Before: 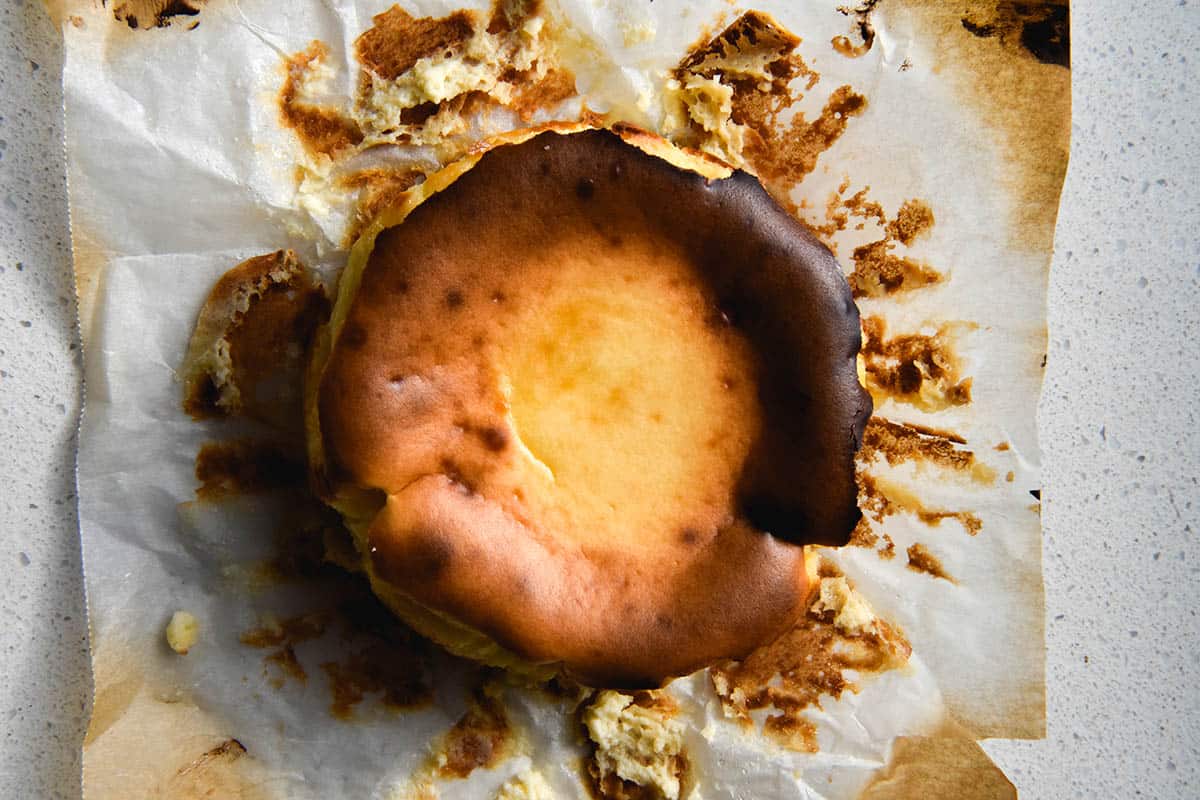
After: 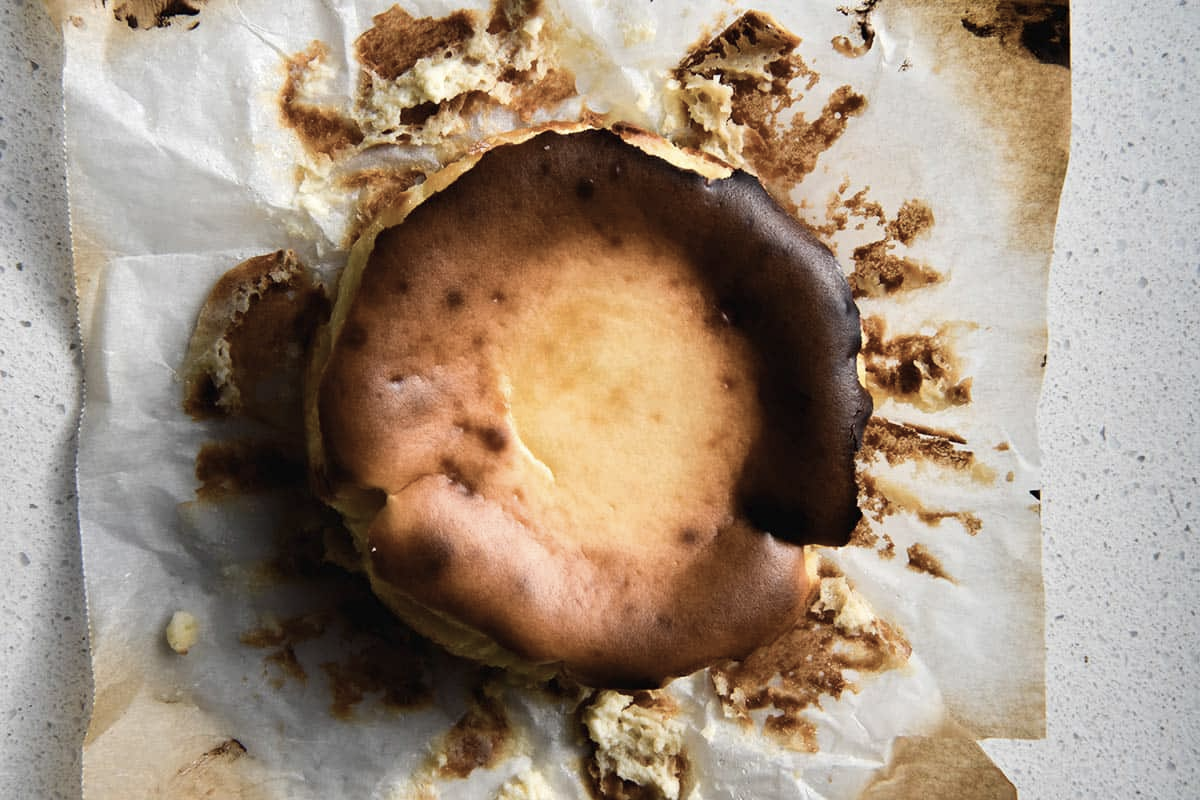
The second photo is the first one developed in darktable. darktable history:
contrast brightness saturation: contrast 0.096, saturation -0.354
